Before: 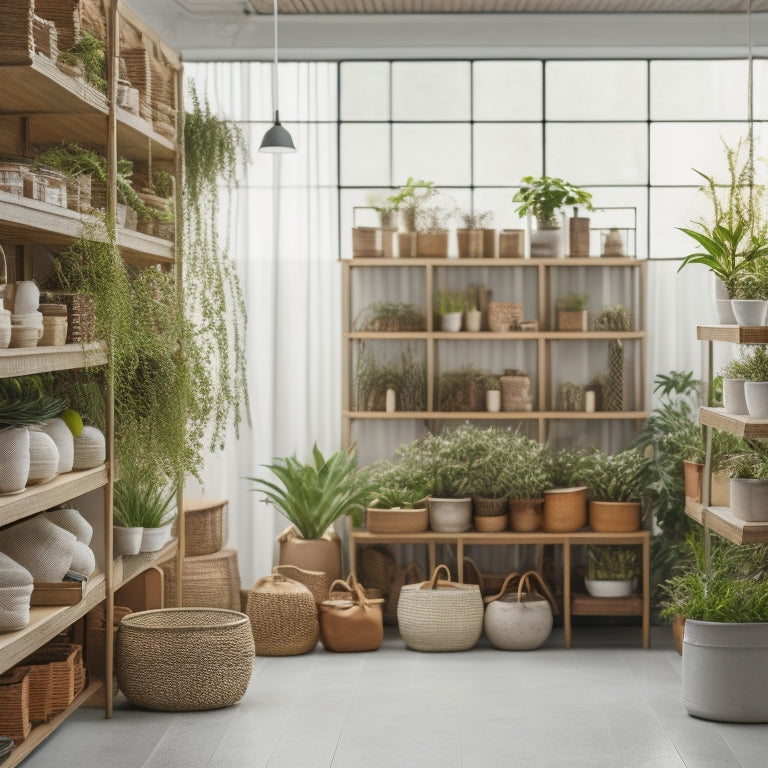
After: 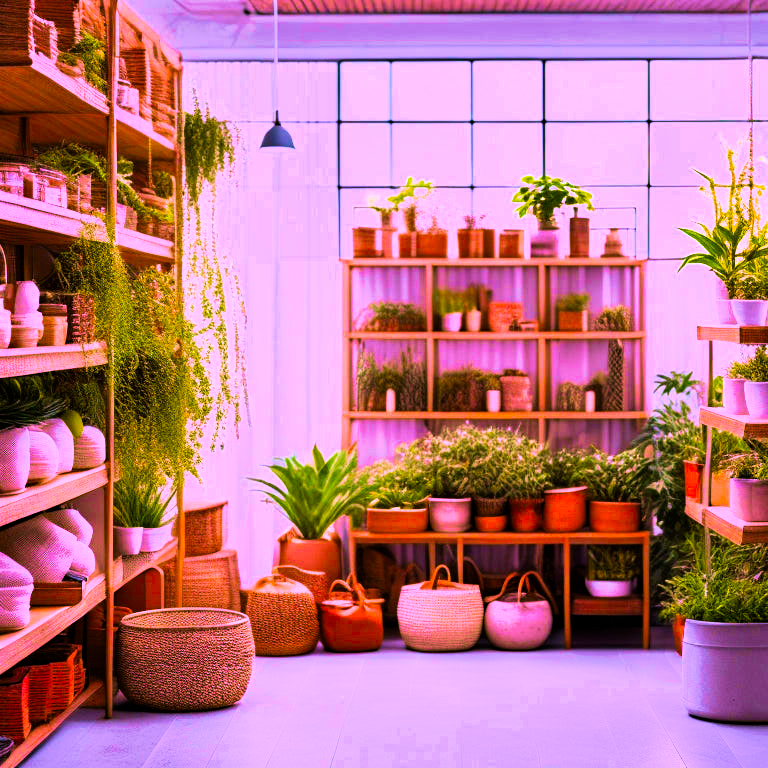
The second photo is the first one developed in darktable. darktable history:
haze removal: compatibility mode true, adaptive false
color calibration: illuminant as shot in camera, x 0.363, y 0.385, temperature 4528.04 K
color balance rgb: linear chroma grading › shadows -30%, linear chroma grading › global chroma 35%, perceptual saturation grading › global saturation 75%, perceptual saturation grading › shadows -30%, perceptual brilliance grading › highlights 75%, perceptual brilliance grading › shadows -30%, global vibrance 35%
filmic rgb: black relative exposure -6.15 EV, white relative exposure 6.96 EV, hardness 2.23, color science v6 (2022)
shadows and highlights: soften with gaussian
velvia: strength 75%
color correction: highlights a* 19.5, highlights b* -11.53, saturation 1.69
